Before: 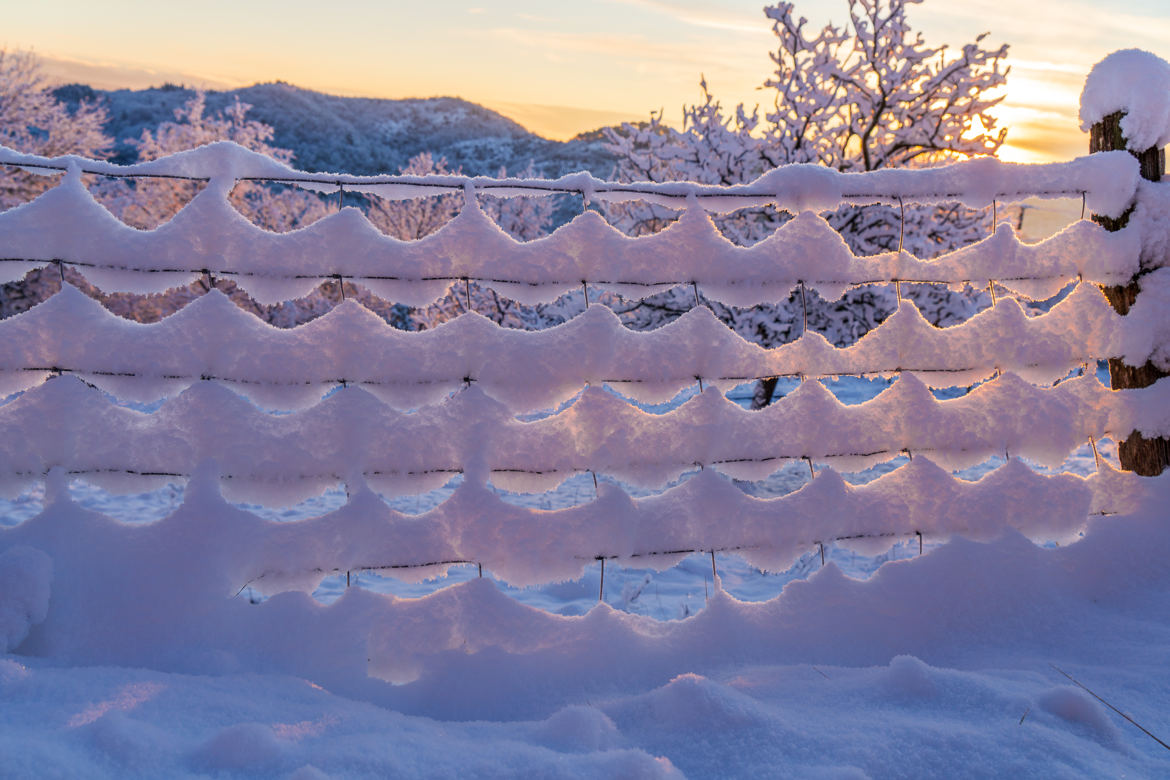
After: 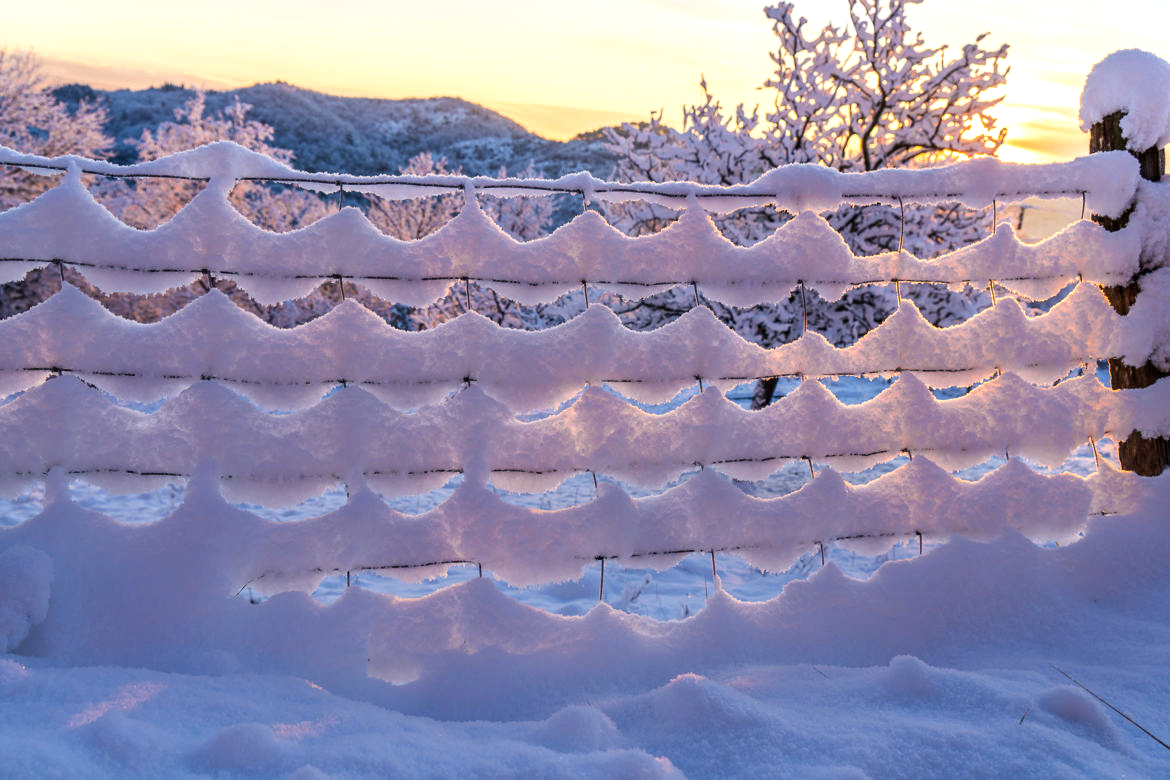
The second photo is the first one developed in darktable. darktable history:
tone equalizer: -8 EV -0.387 EV, -7 EV -0.387 EV, -6 EV -0.354 EV, -5 EV -0.25 EV, -3 EV 0.216 EV, -2 EV 0.351 EV, -1 EV 0.412 EV, +0 EV 0.408 EV, edges refinement/feathering 500, mask exposure compensation -1.57 EV, preserve details no
